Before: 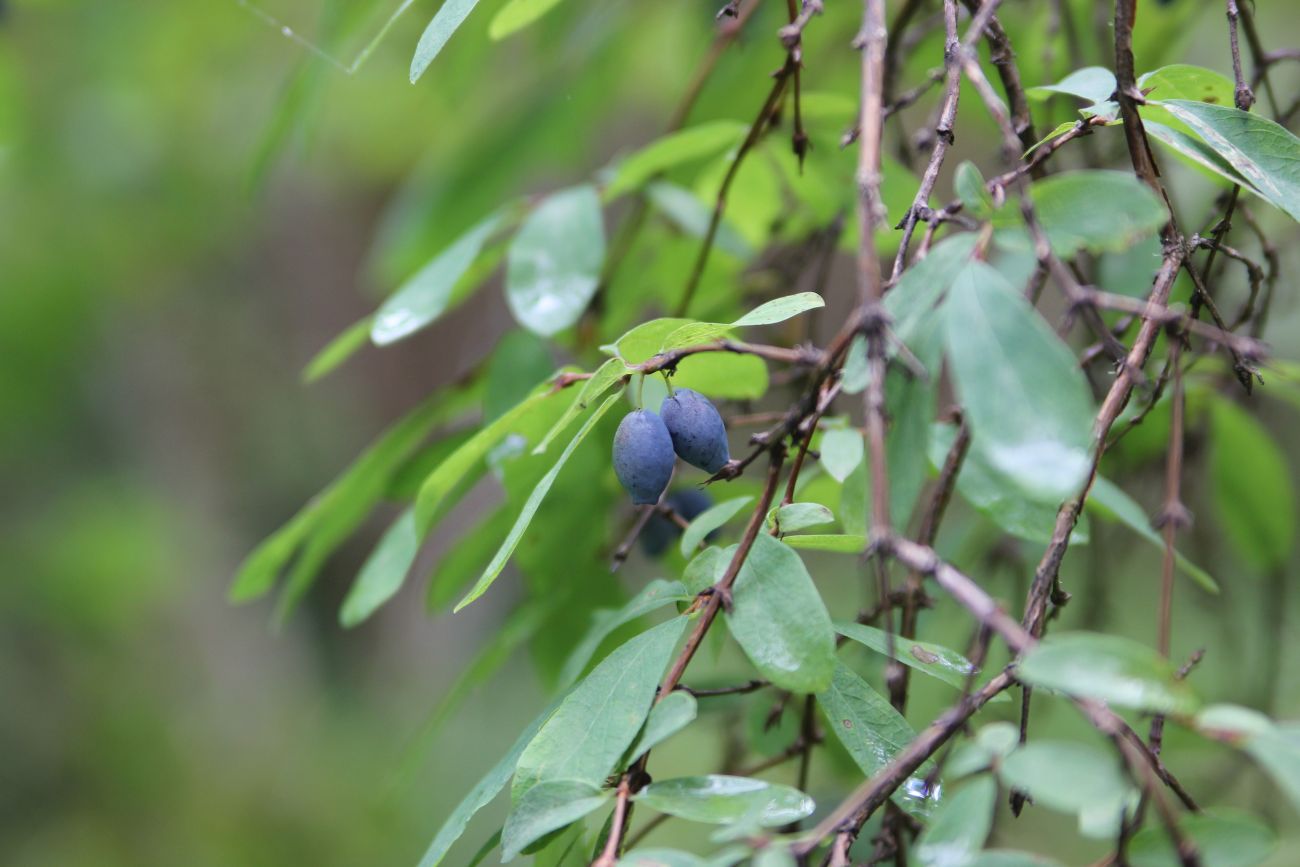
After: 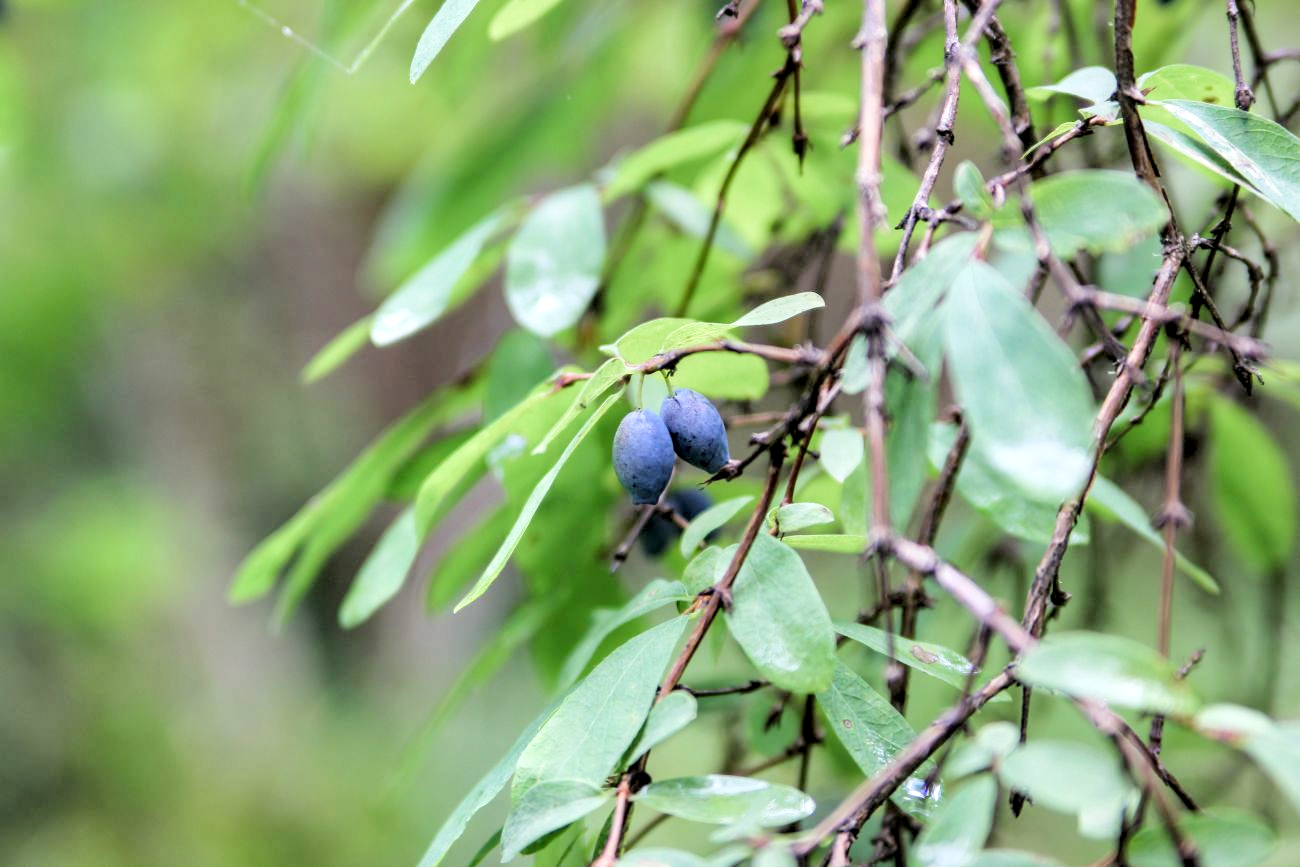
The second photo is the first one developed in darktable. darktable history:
local contrast: highlights 65%, shadows 54%, detail 169%, midtone range 0.517
exposure: black level correction 0, exposure 0.699 EV, compensate exposure bias true, compensate highlight preservation false
contrast brightness saturation: contrast 0.032, brightness 0.067, saturation 0.134
filmic rgb: black relative exposure -7.48 EV, white relative exposure 4.87 EV, hardness 3.4, add noise in highlights 0, preserve chrominance luminance Y, color science v3 (2019), use custom middle-gray values true, contrast in highlights soft
